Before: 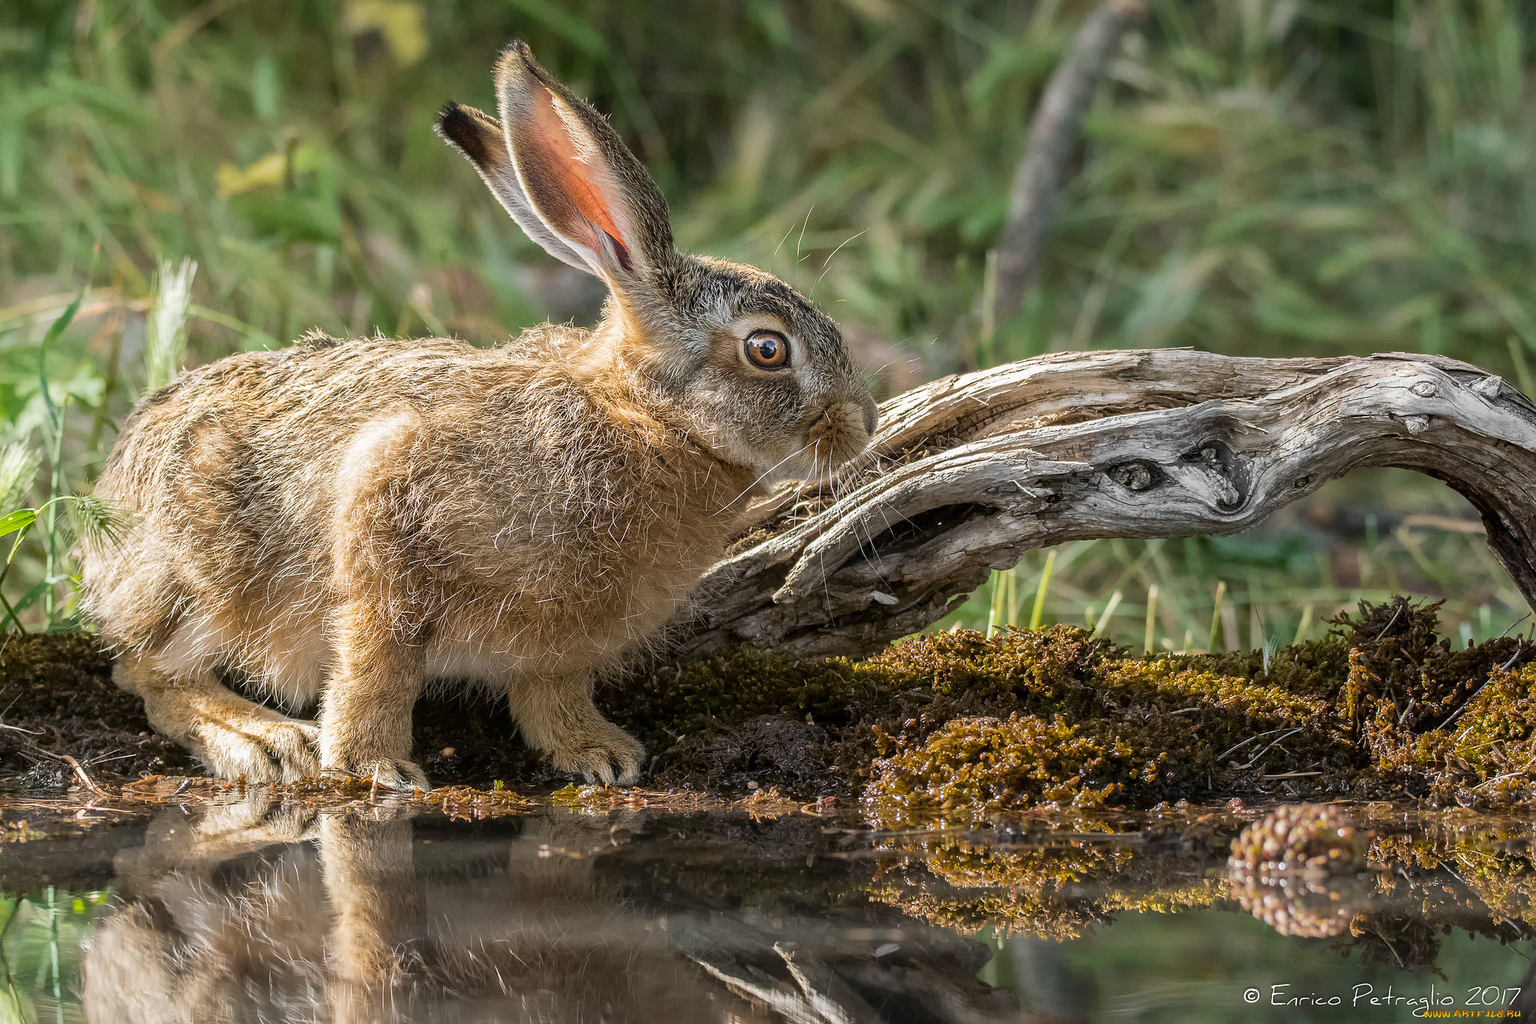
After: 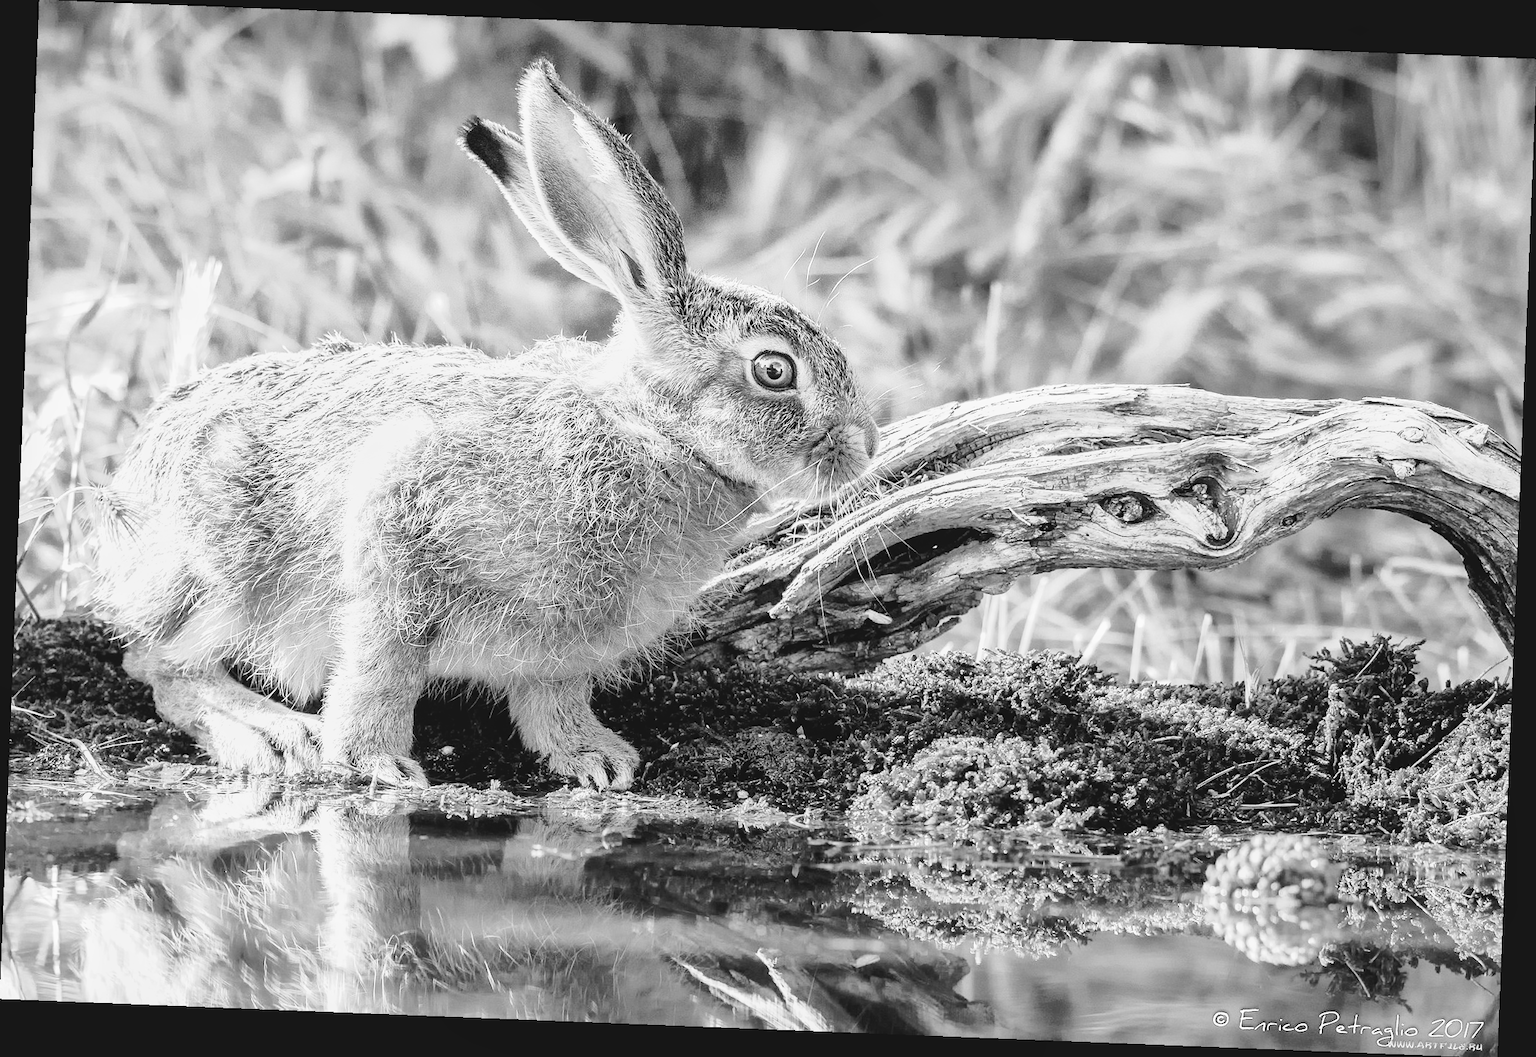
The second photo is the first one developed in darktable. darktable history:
monochrome: a -71.75, b 75.82
color balance rgb: linear chroma grading › global chroma 42%, perceptual saturation grading › global saturation 42%, perceptual brilliance grading › global brilliance 25%, global vibrance 33%
tone curve: curves: ch0 [(0, 0.046) (0.037, 0.056) (0.176, 0.162) (0.33, 0.331) (0.432, 0.475) (0.601, 0.665) (0.843, 0.876) (1, 1)]; ch1 [(0, 0) (0.339, 0.349) (0.445, 0.42) (0.476, 0.47) (0.497, 0.492) (0.523, 0.514) (0.557, 0.558) (0.632, 0.615) (0.728, 0.746) (1, 1)]; ch2 [(0, 0) (0.327, 0.324) (0.417, 0.44) (0.46, 0.453) (0.502, 0.495) (0.526, 0.52) (0.54, 0.55) (0.606, 0.626) (0.745, 0.704) (1, 1)], color space Lab, independent channels, preserve colors none
shadows and highlights: on, module defaults
base curve: curves: ch0 [(0, 0) (0, 0.001) (0.001, 0.001) (0.004, 0.002) (0.007, 0.004) (0.015, 0.013) (0.033, 0.045) (0.052, 0.096) (0.075, 0.17) (0.099, 0.241) (0.163, 0.42) (0.219, 0.55) (0.259, 0.616) (0.327, 0.722) (0.365, 0.765) (0.522, 0.873) (0.547, 0.881) (0.689, 0.919) (0.826, 0.952) (1, 1)], preserve colors none
rotate and perspective: rotation 2.27°, automatic cropping off
